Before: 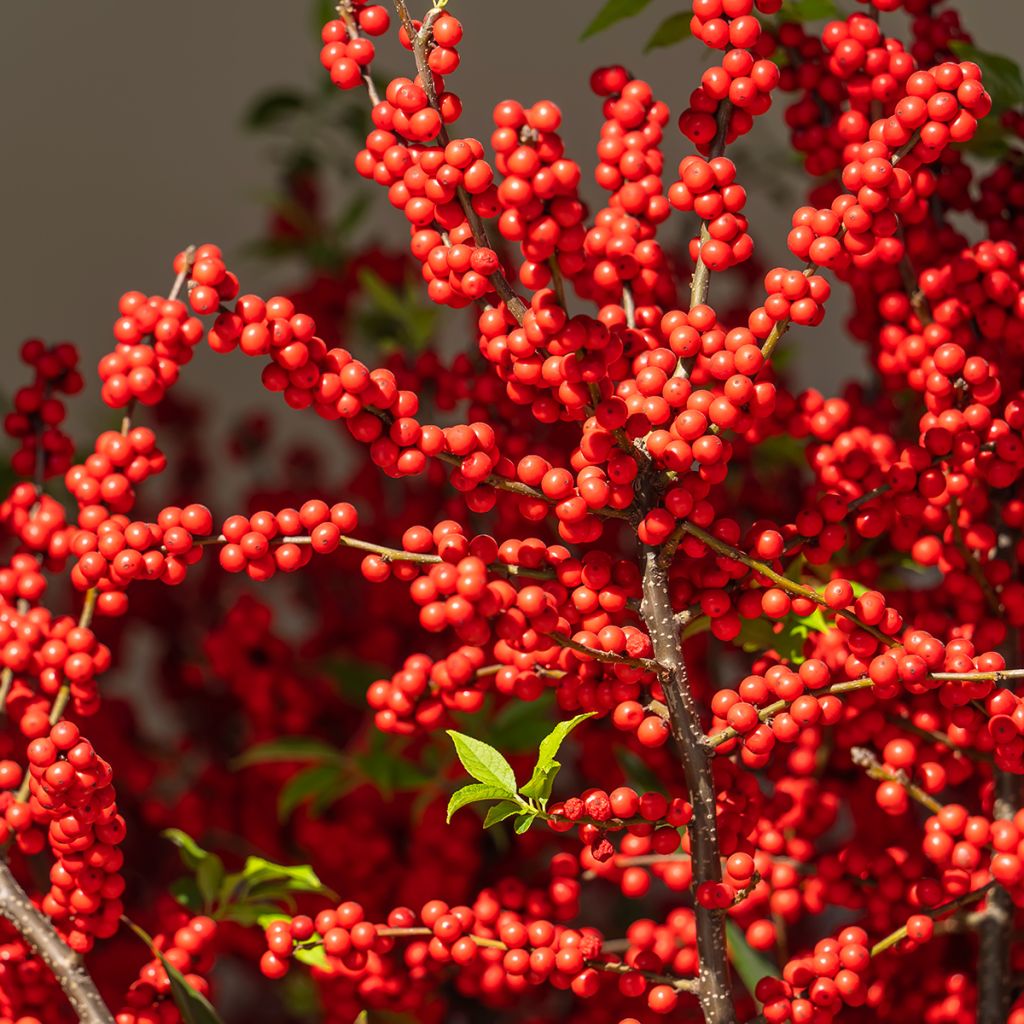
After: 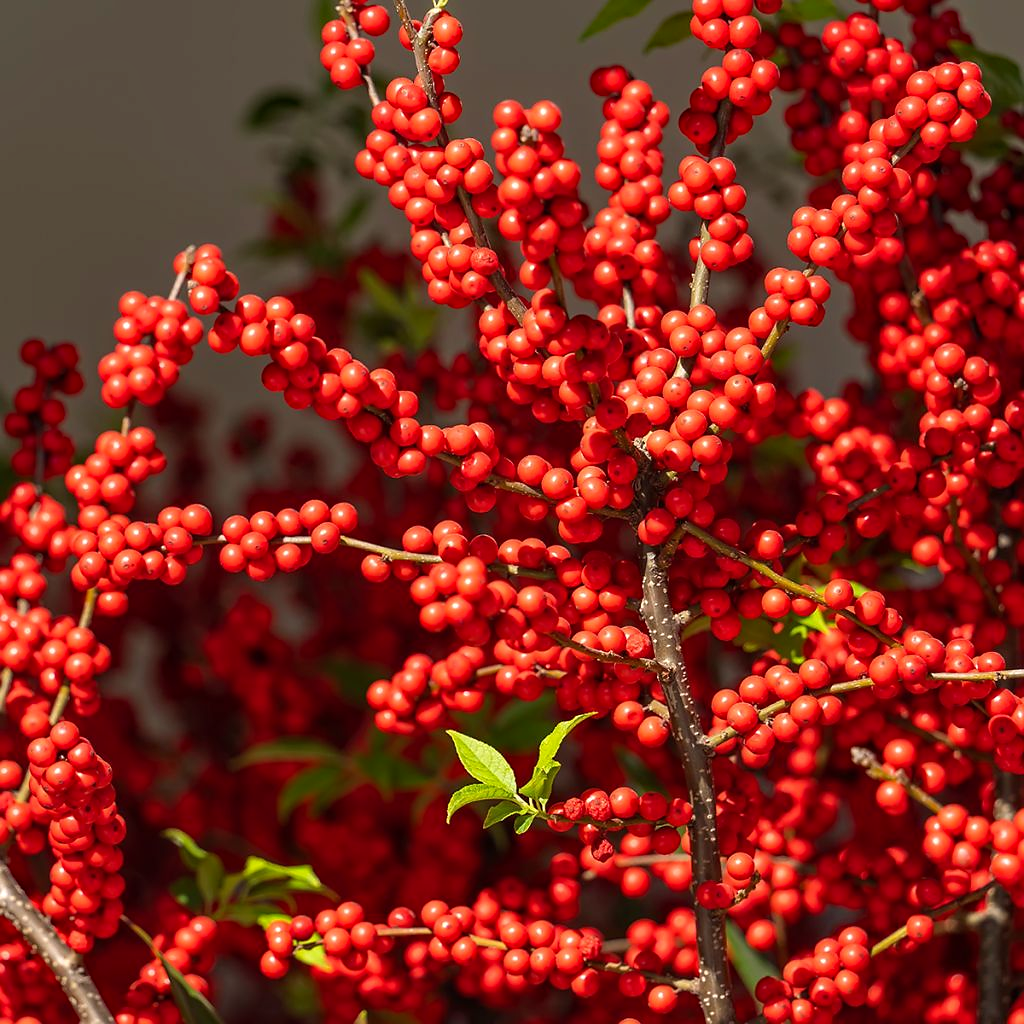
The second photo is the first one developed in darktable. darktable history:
sharpen: radius 1, threshold 1
haze removal: adaptive false
exposure: exposure -0.01 EV, compensate highlight preservation false
